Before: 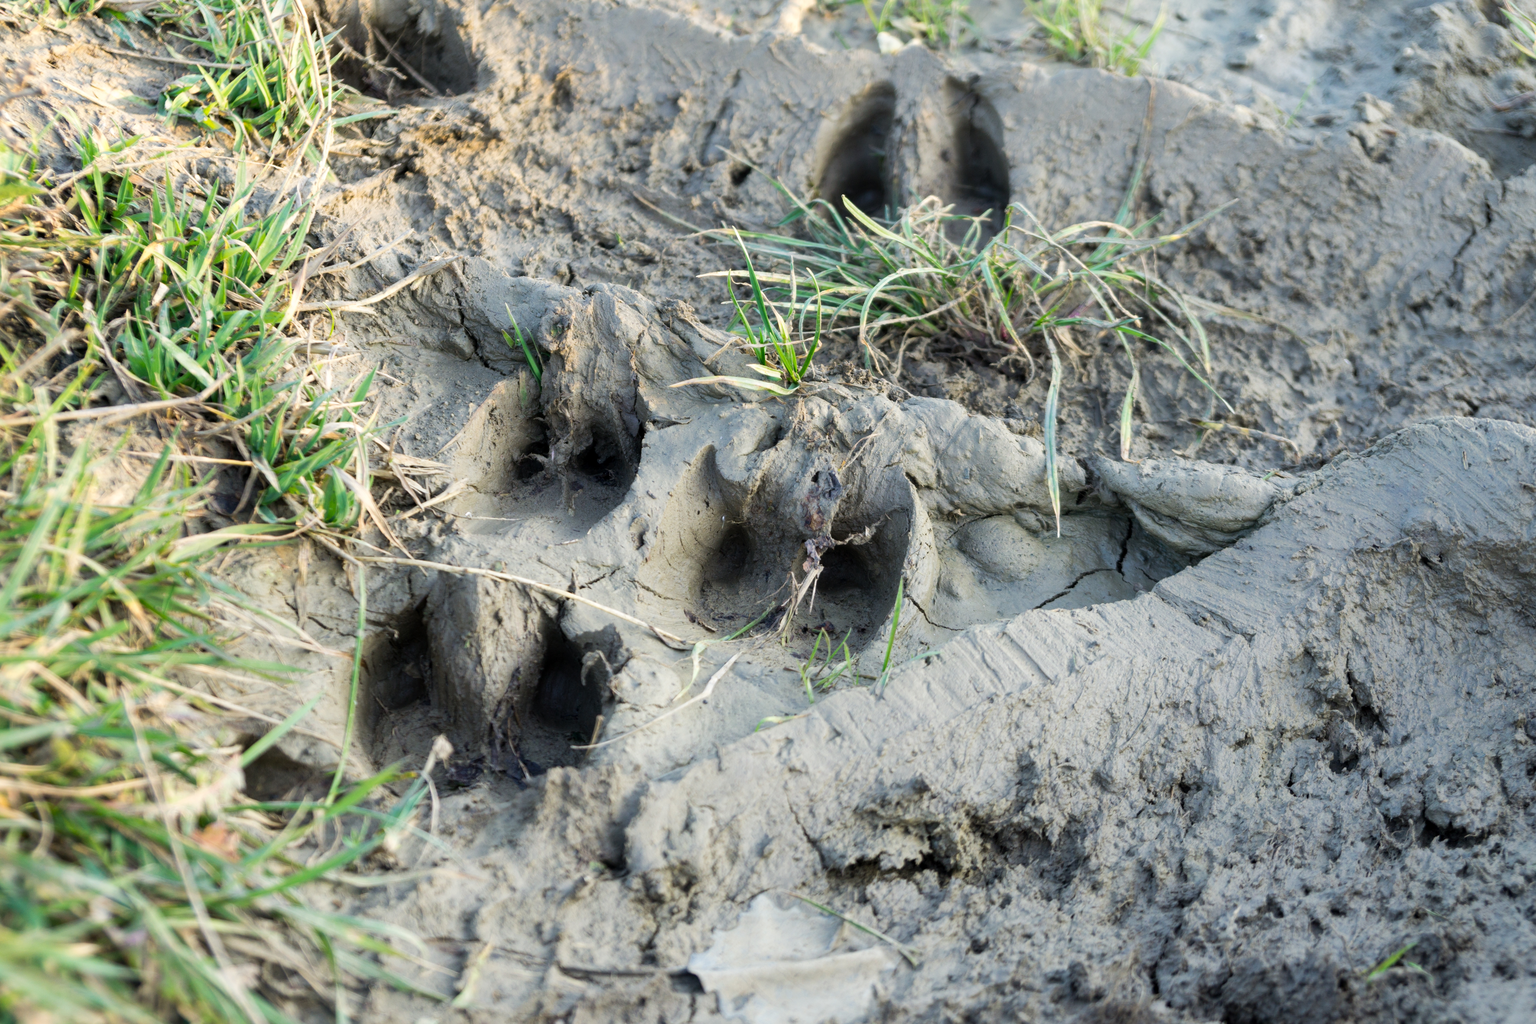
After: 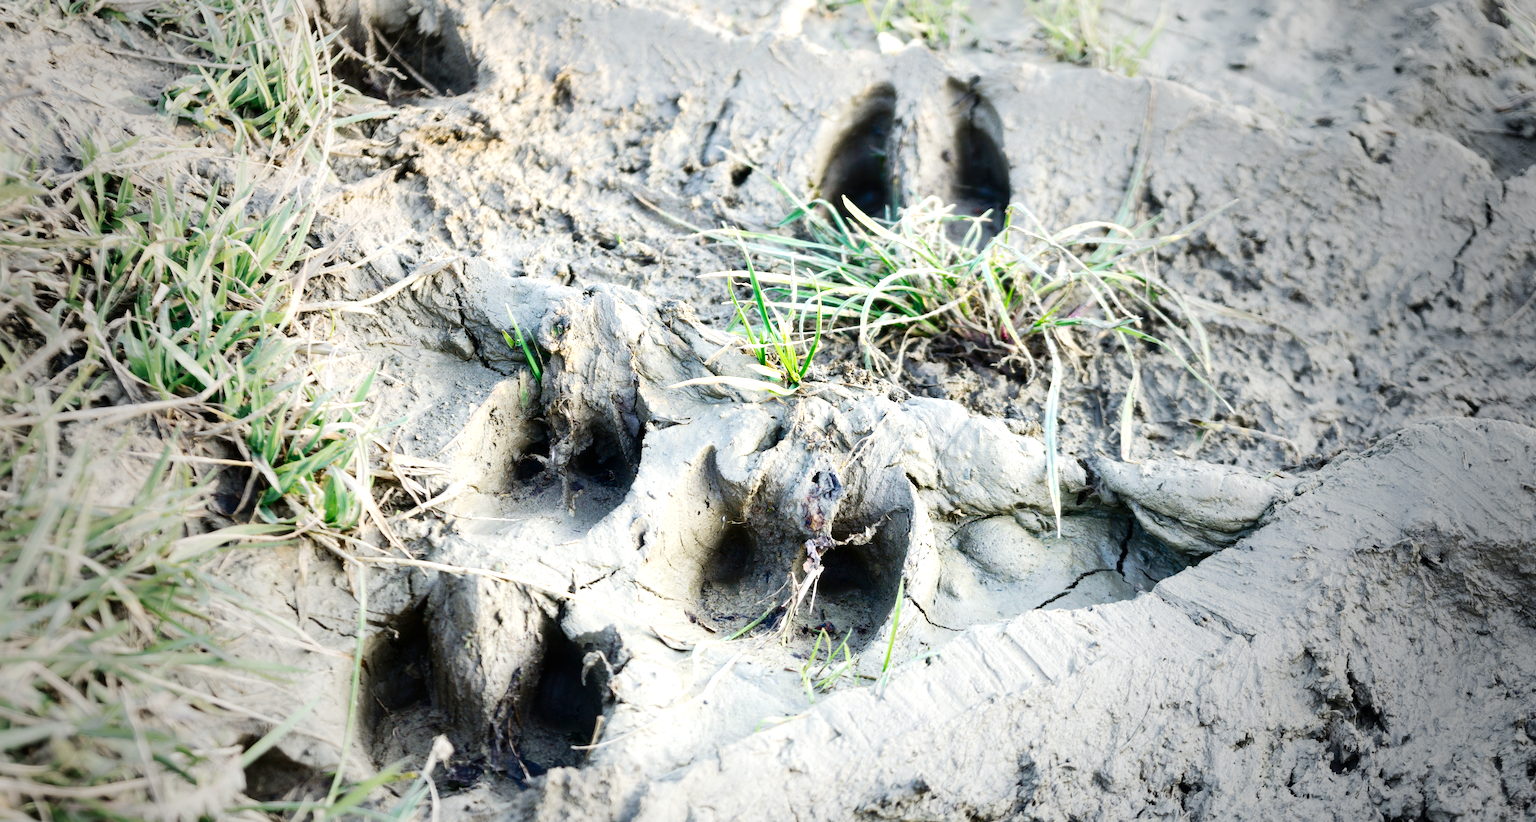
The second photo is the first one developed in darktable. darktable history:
crop: bottom 19.646%
vignetting: fall-off start 34.1%, fall-off radius 64.49%, brightness -0.575, width/height ratio 0.956
contrast brightness saturation: contrast 0.134, brightness -0.222, saturation 0.137
exposure: black level correction 0, exposure 1.197 EV, compensate exposure bias true, compensate highlight preservation false
tone curve: curves: ch0 [(0, 0.005) (0.103, 0.097) (0.18, 0.207) (0.384, 0.465) (0.491, 0.585) (0.629, 0.726) (0.84, 0.866) (1, 0.947)]; ch1 [(0, 0) (0.172, 0.123) (0.324, 0.253) (0.396, 0.388) (0.478, 0.461) (0.499, 0.497) (0.532, 0.515) (0.57, 0.584) (0.635, 0.675) (0.805, 0.892) (1, 1)]; ch2 [(0, 0) (0.411, 0.424) (0.496, 0.501) (0.515, 0.507) (0.553, 0.562) (0.604, 0.642) (0.708, 0.768) (0.839, 0.916) (1, 1)], preserve colors none
